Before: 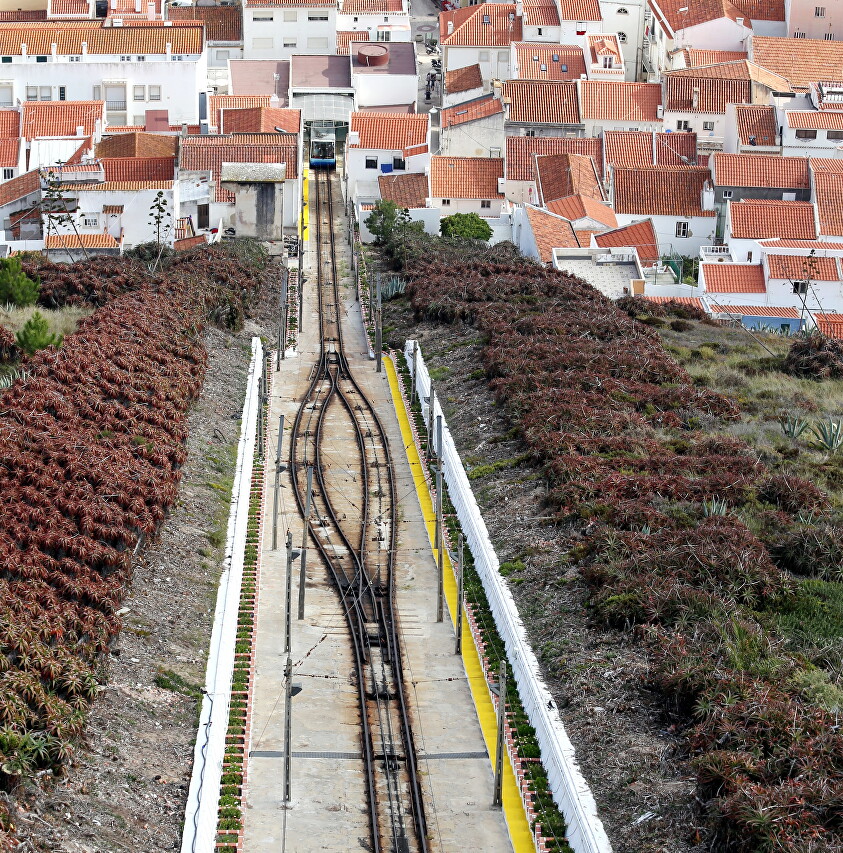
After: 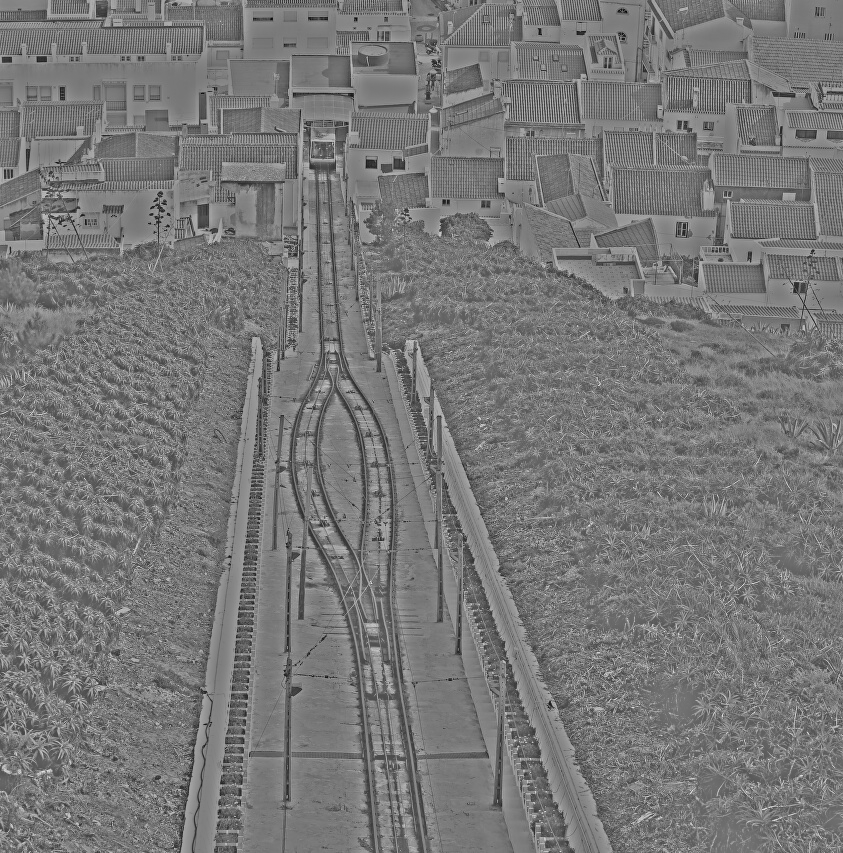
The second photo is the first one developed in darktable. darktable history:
highpass: sharpness 25.84%, contrast boost 14.94%
white balance: red 0.984, blue 1.059
